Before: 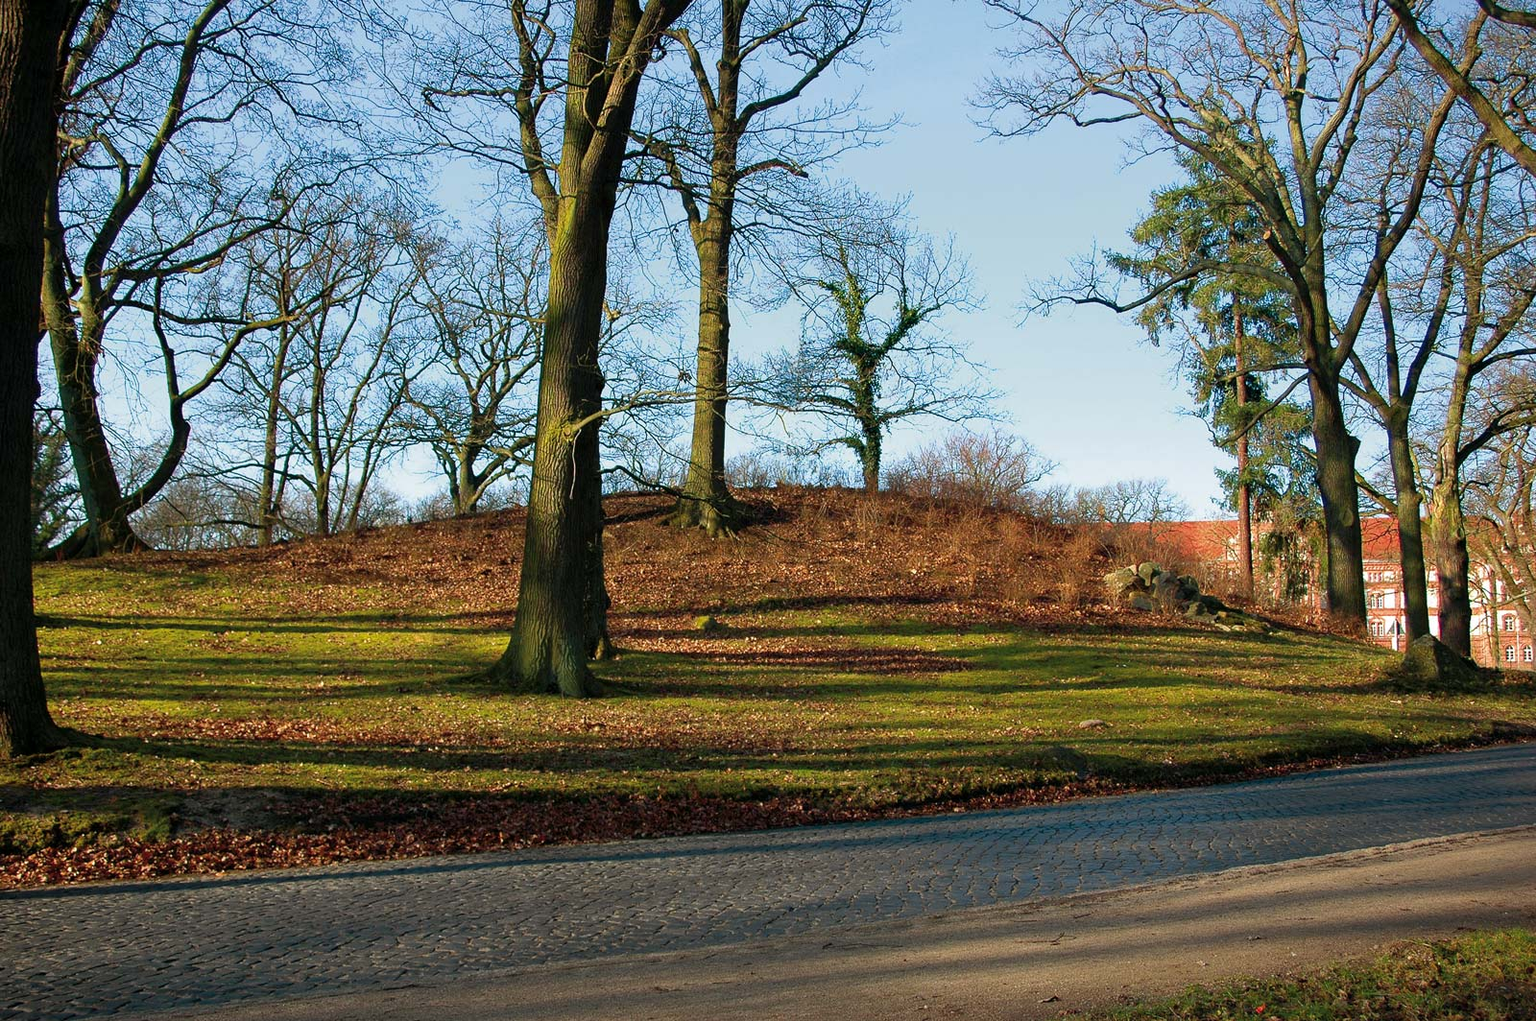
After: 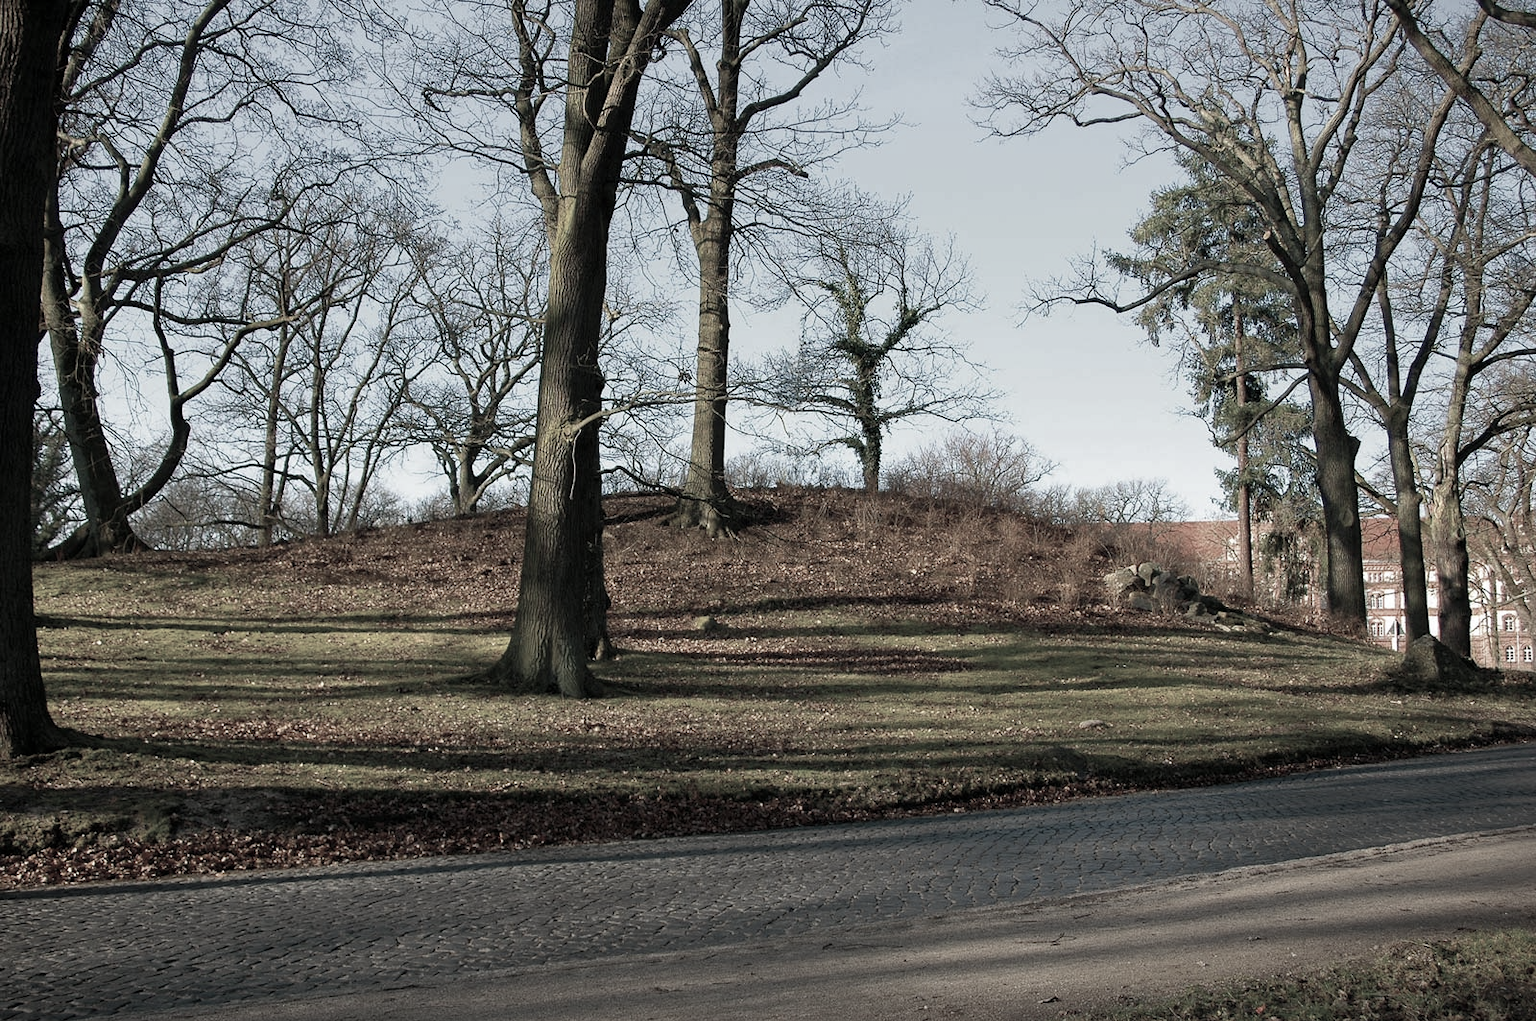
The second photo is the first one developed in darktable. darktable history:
color zones: curves: ch1 [(0, 0.153) (0.143, 0.15) (0.286, 0.151) (0.429, 0.152) (0.571, 0.152) (0.714, 0.151) (0.857, 0.151) (1, 0.153)]
